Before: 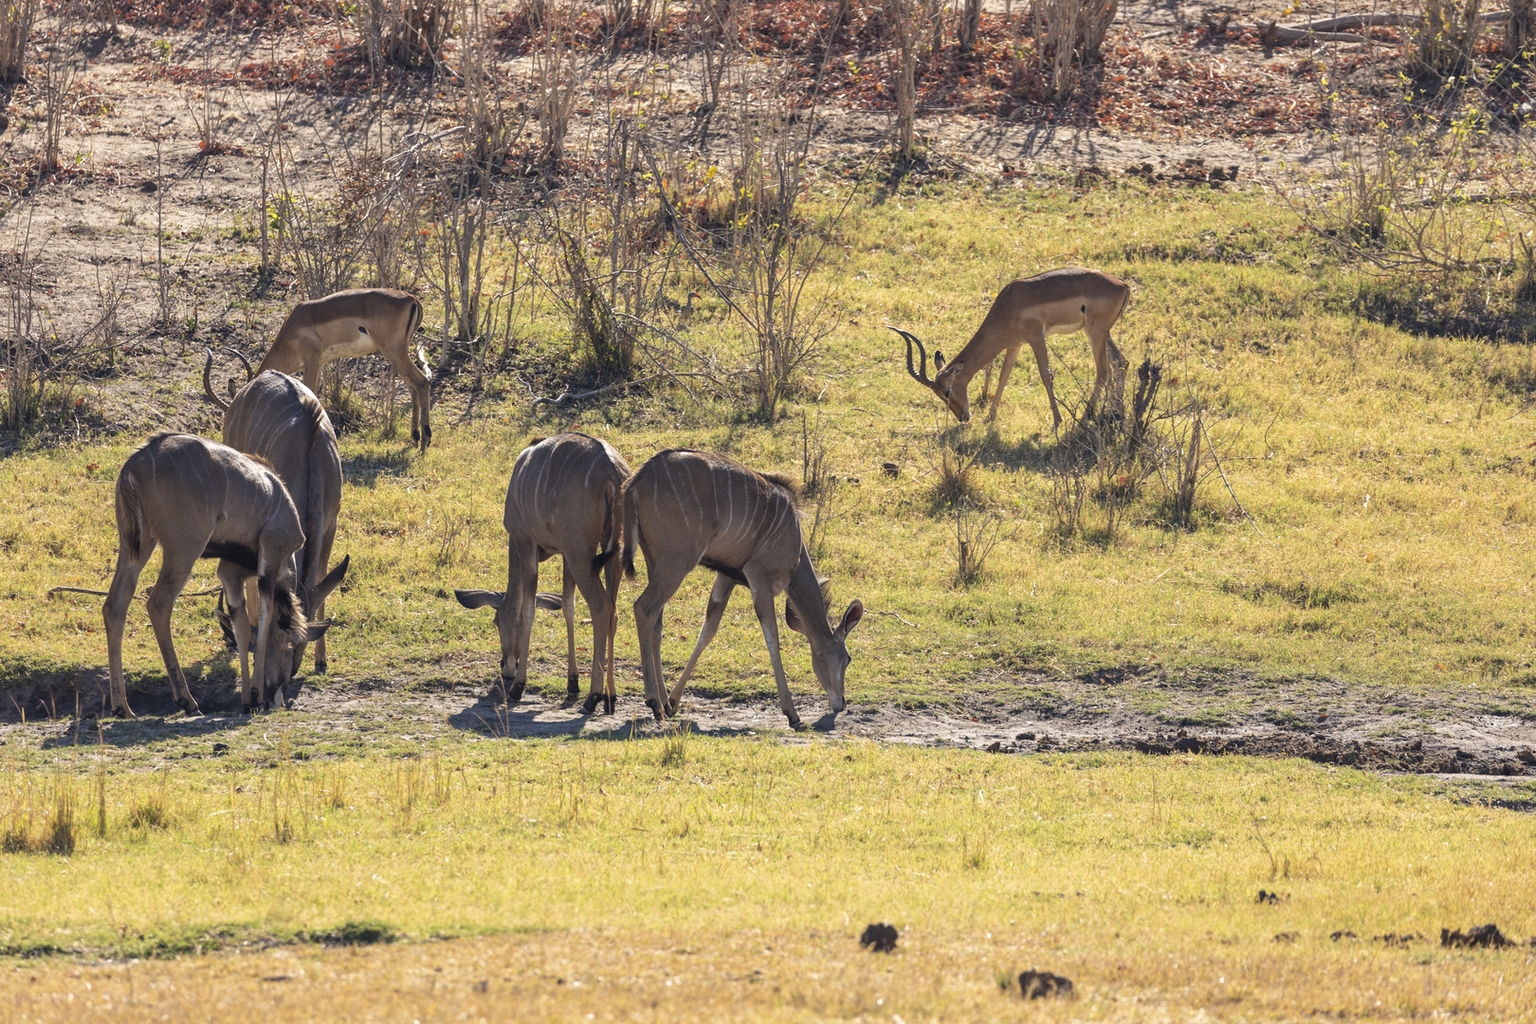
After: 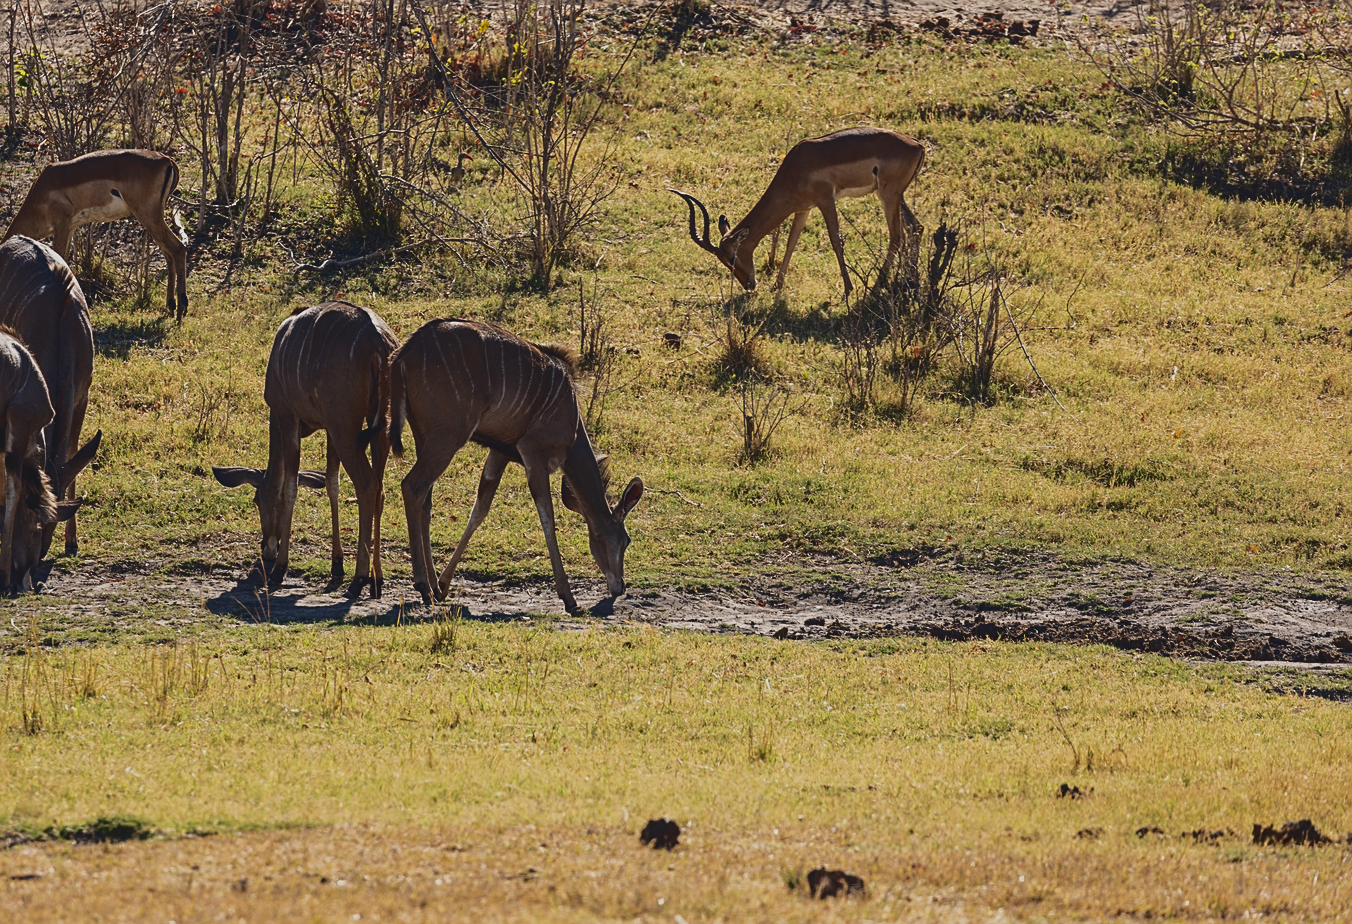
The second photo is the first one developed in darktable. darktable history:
tone curve: curves: ch0 [(0, 0.072) (0.249, 0.176) (0.518, 0.489) (0.832, 0.854) (1, 0.948)], color space Lab, independent channels, preserve colors none
crop: left 16.509%, top 14.39%
exposure: black level correction 0, exposure -0.777 EV, compensate highlight preservation false
sharpen: on, module defaults
